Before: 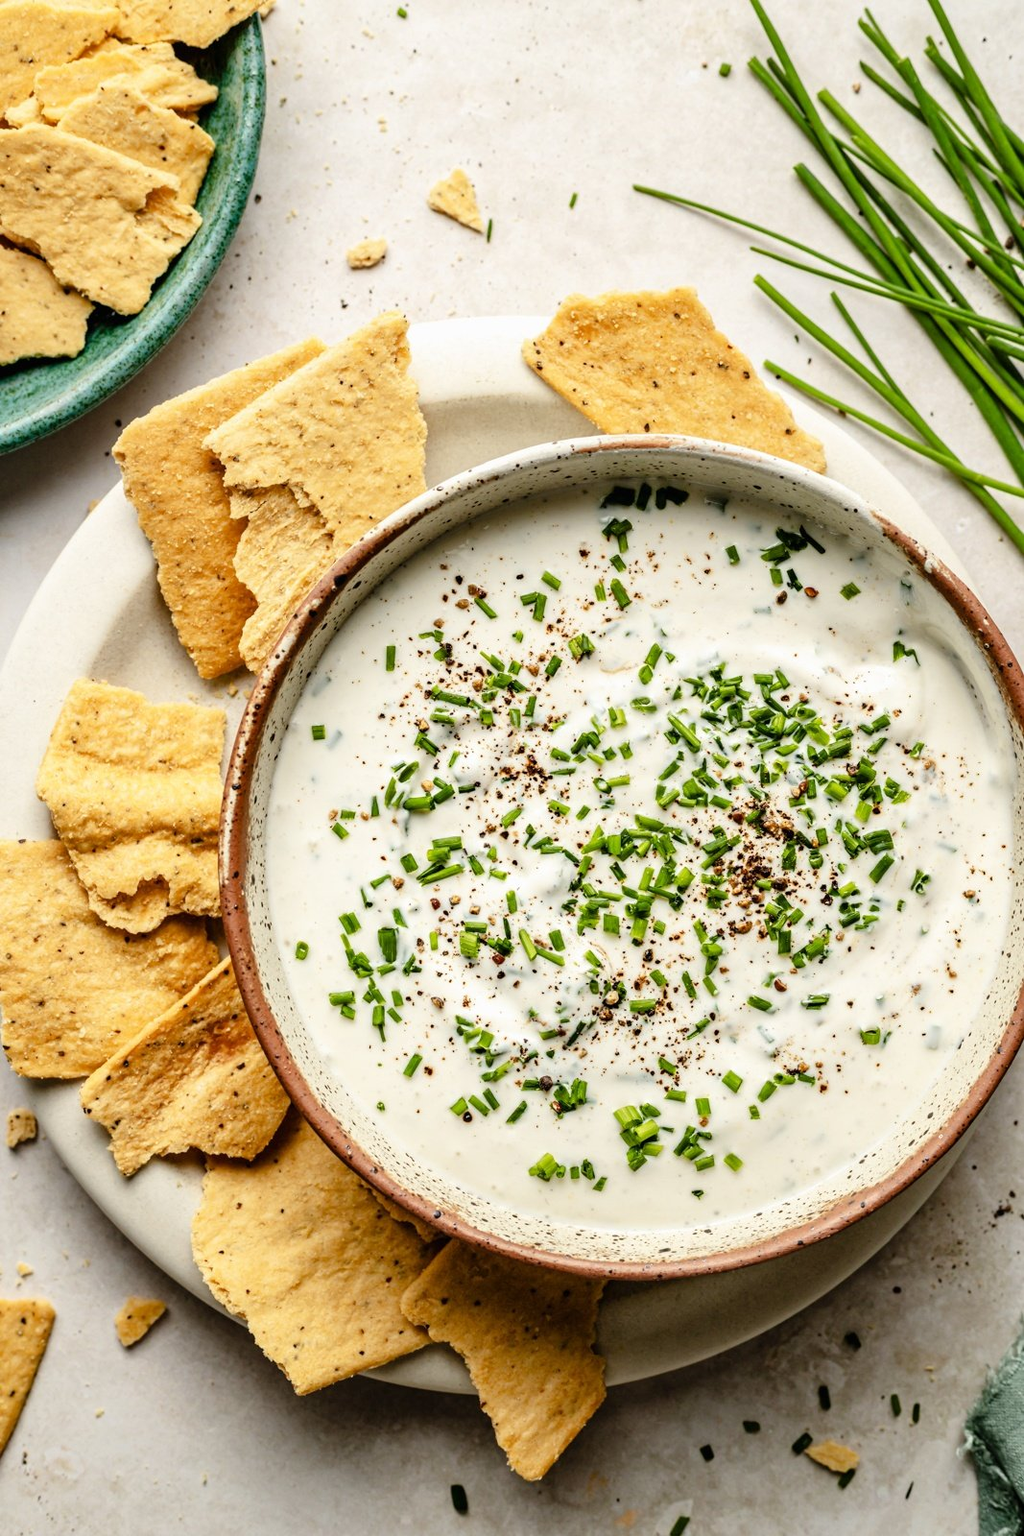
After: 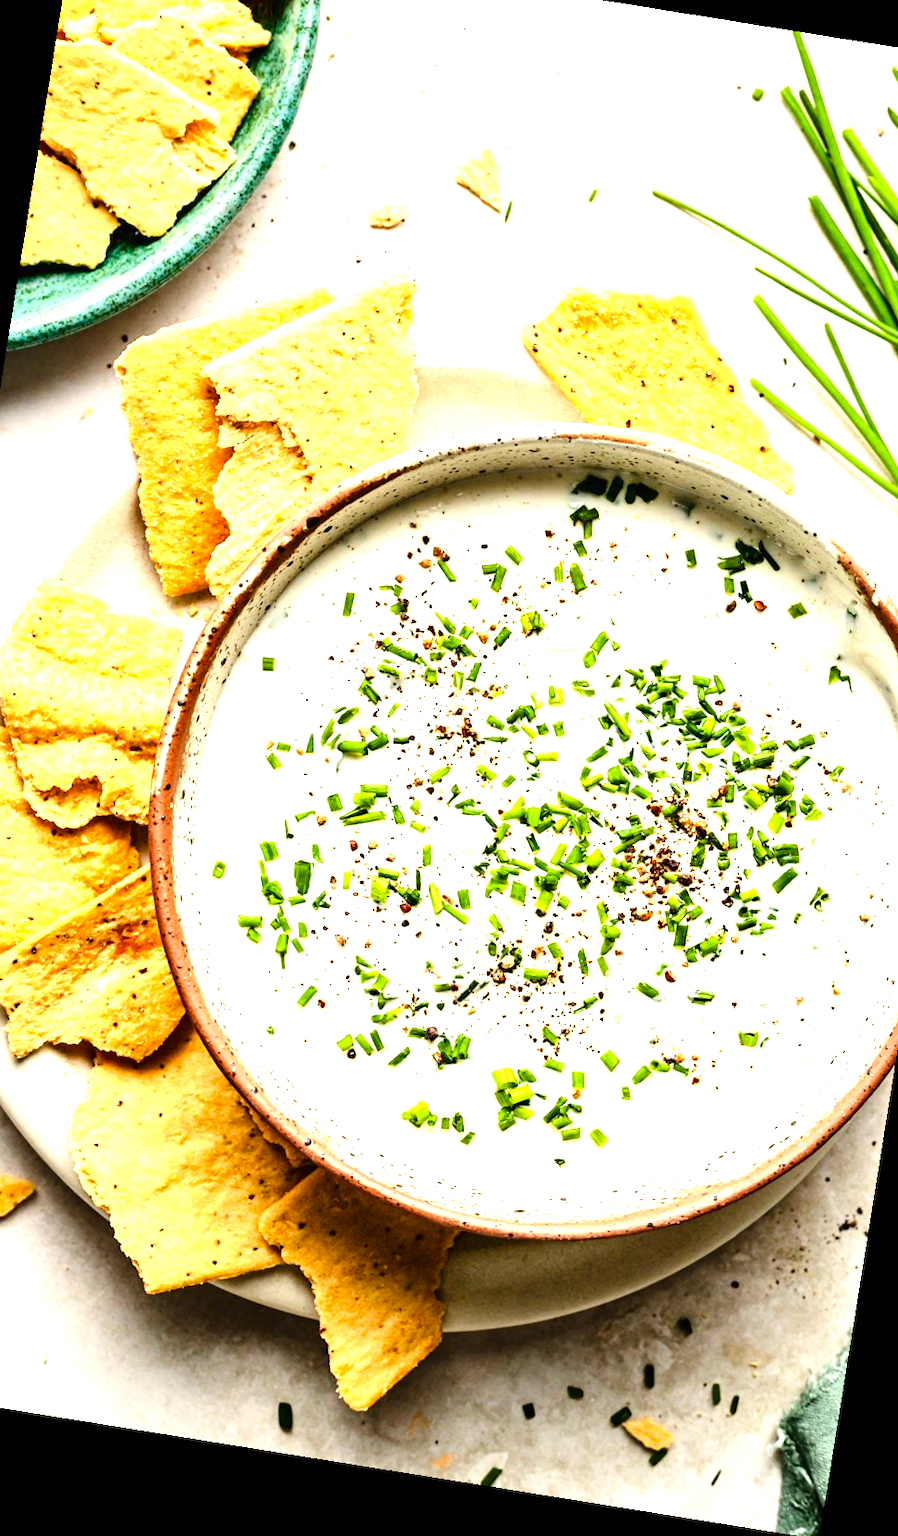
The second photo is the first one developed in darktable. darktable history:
contrast brightness saturation: contrast 0.13, brightness -0.05, saturation 0.16
crop and rotate: left 13.15%, top 5.251%, right 12.609%
rotate and perspective: rotation 9.12°, automatic cropping off
exposure: black level correction 0, exposure 1.35 EV, compensate exposure bias true, compensate highlight preservation false
